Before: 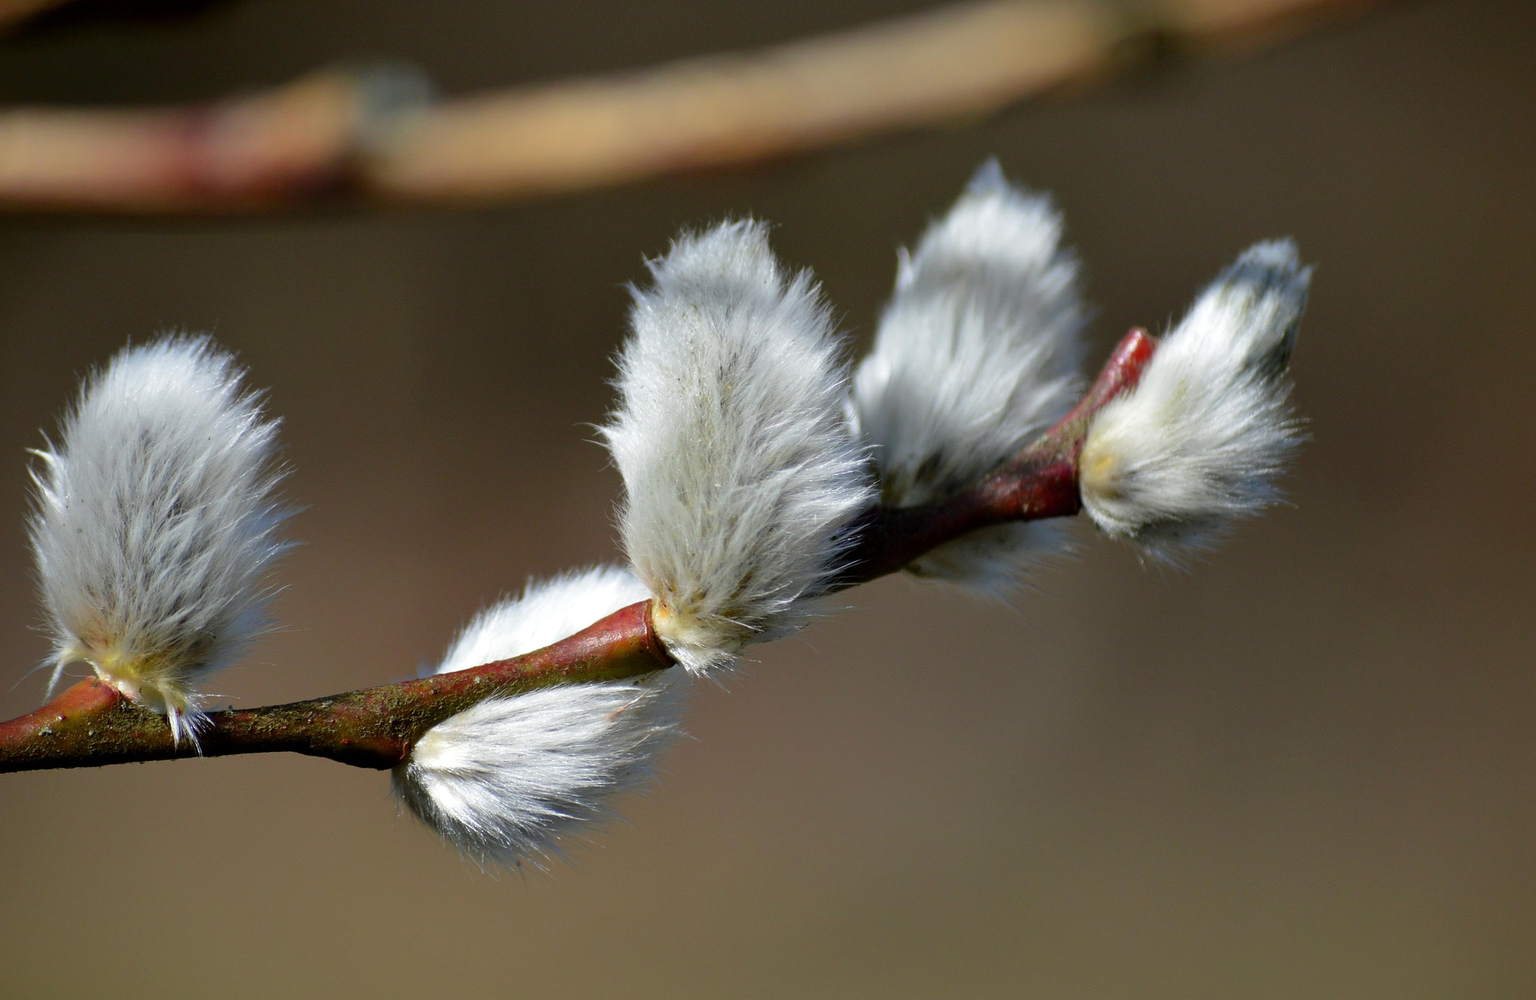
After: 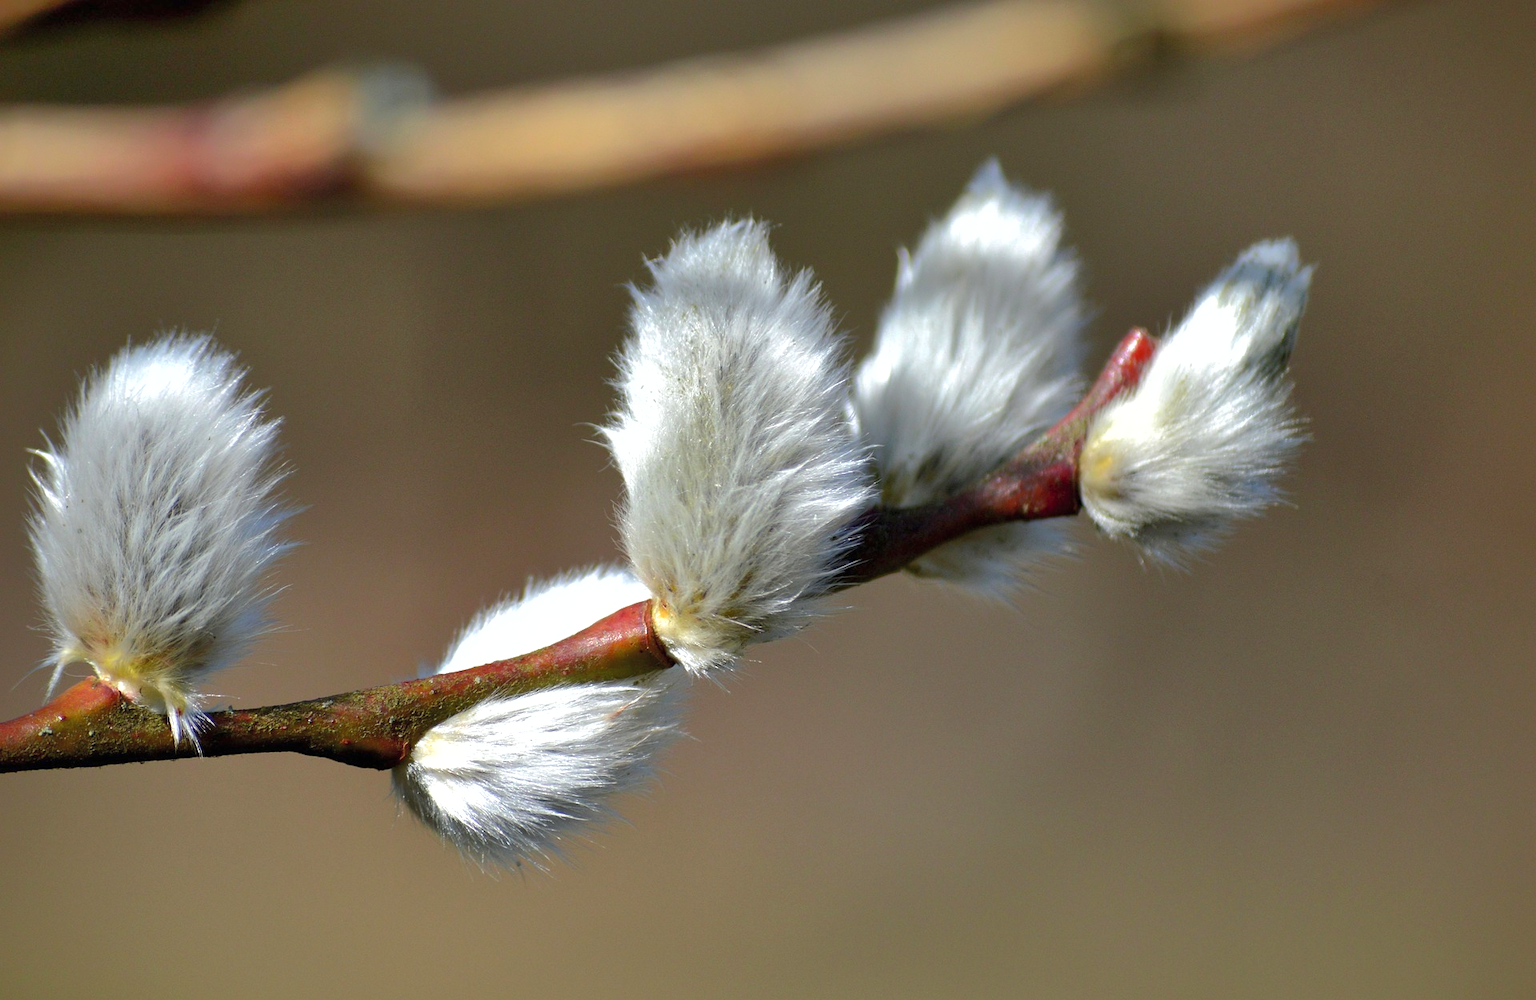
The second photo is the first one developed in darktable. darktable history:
shadows and highlights: shadows 60, highlights -60
exposure: black level correction 0, exposure 0.5 EV, compensate highlight preservation false
